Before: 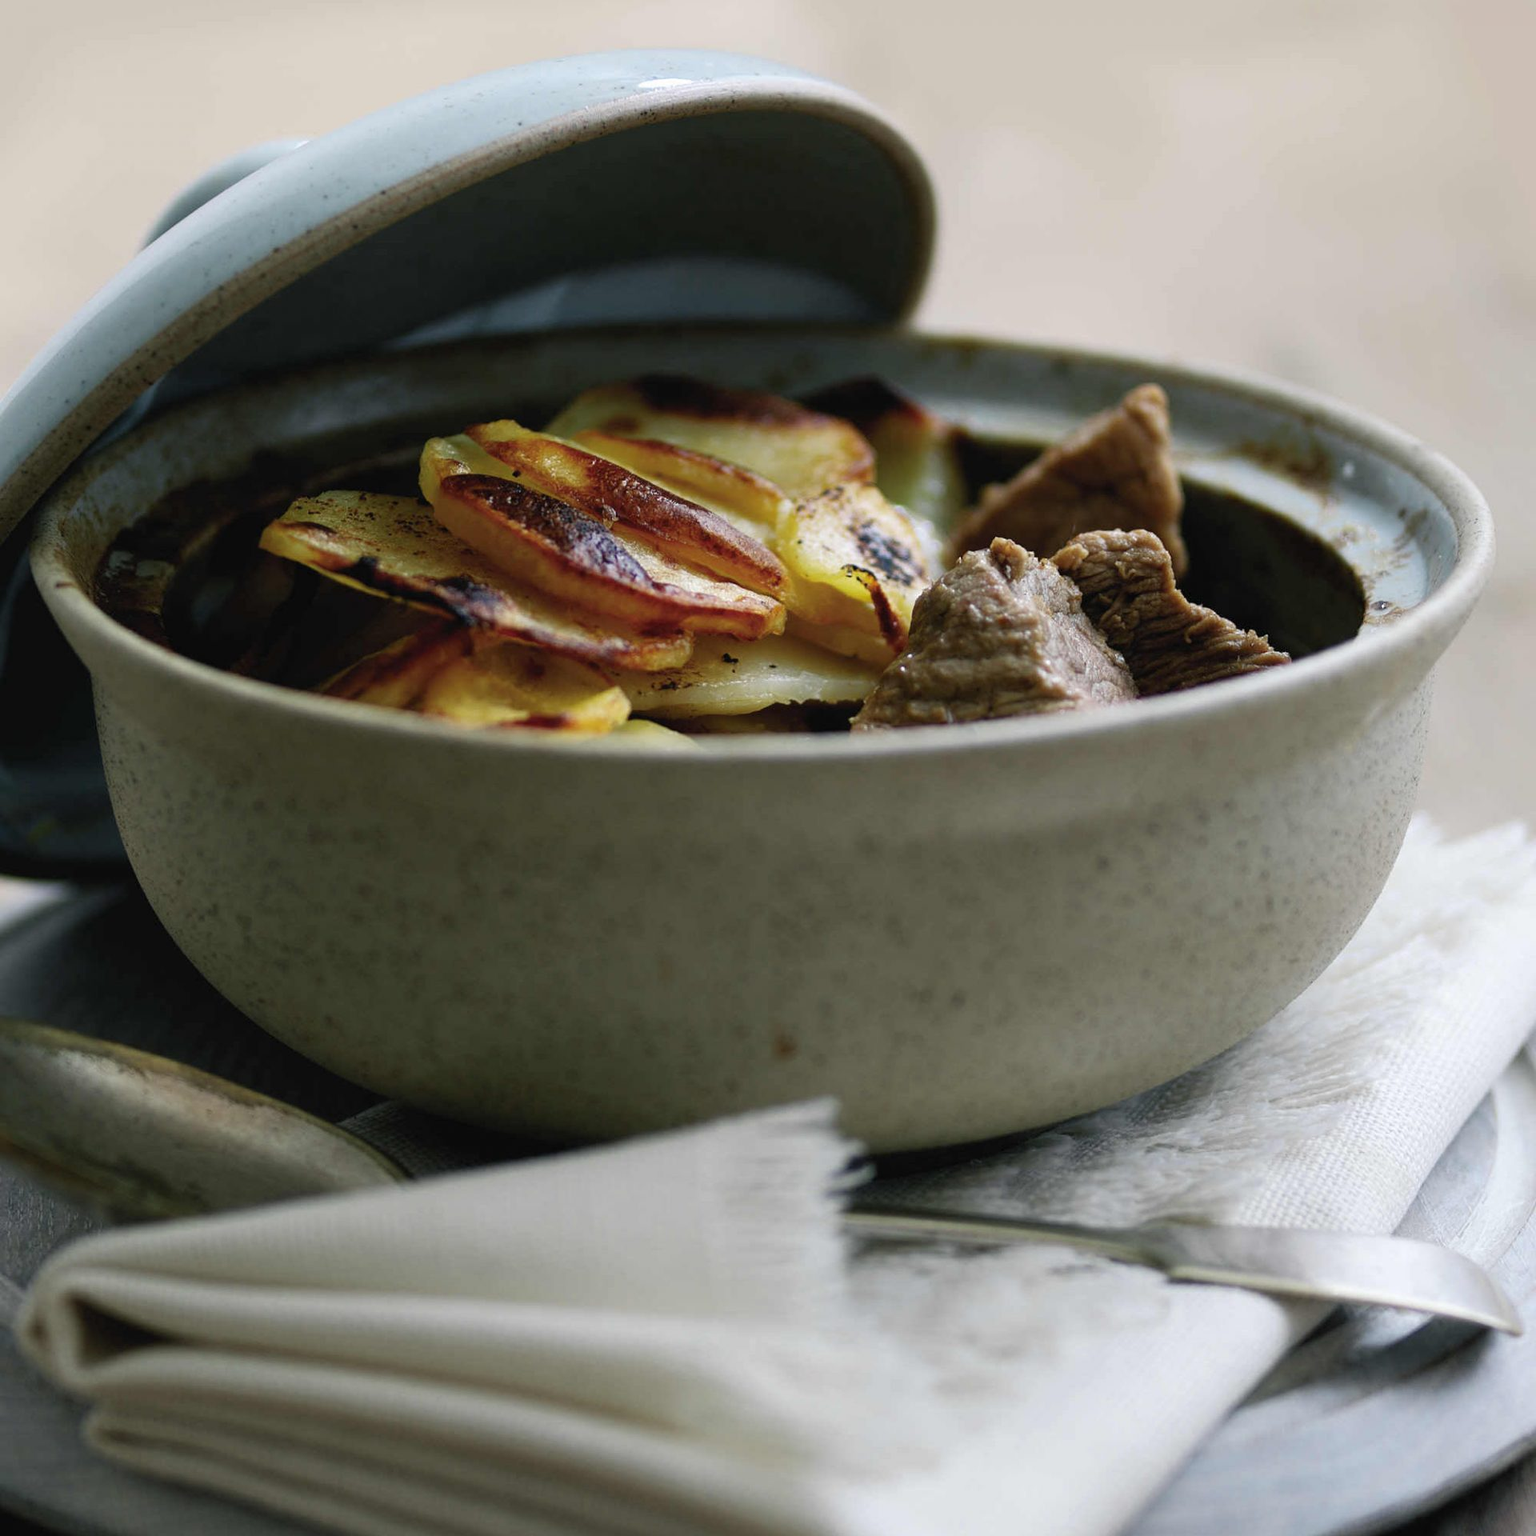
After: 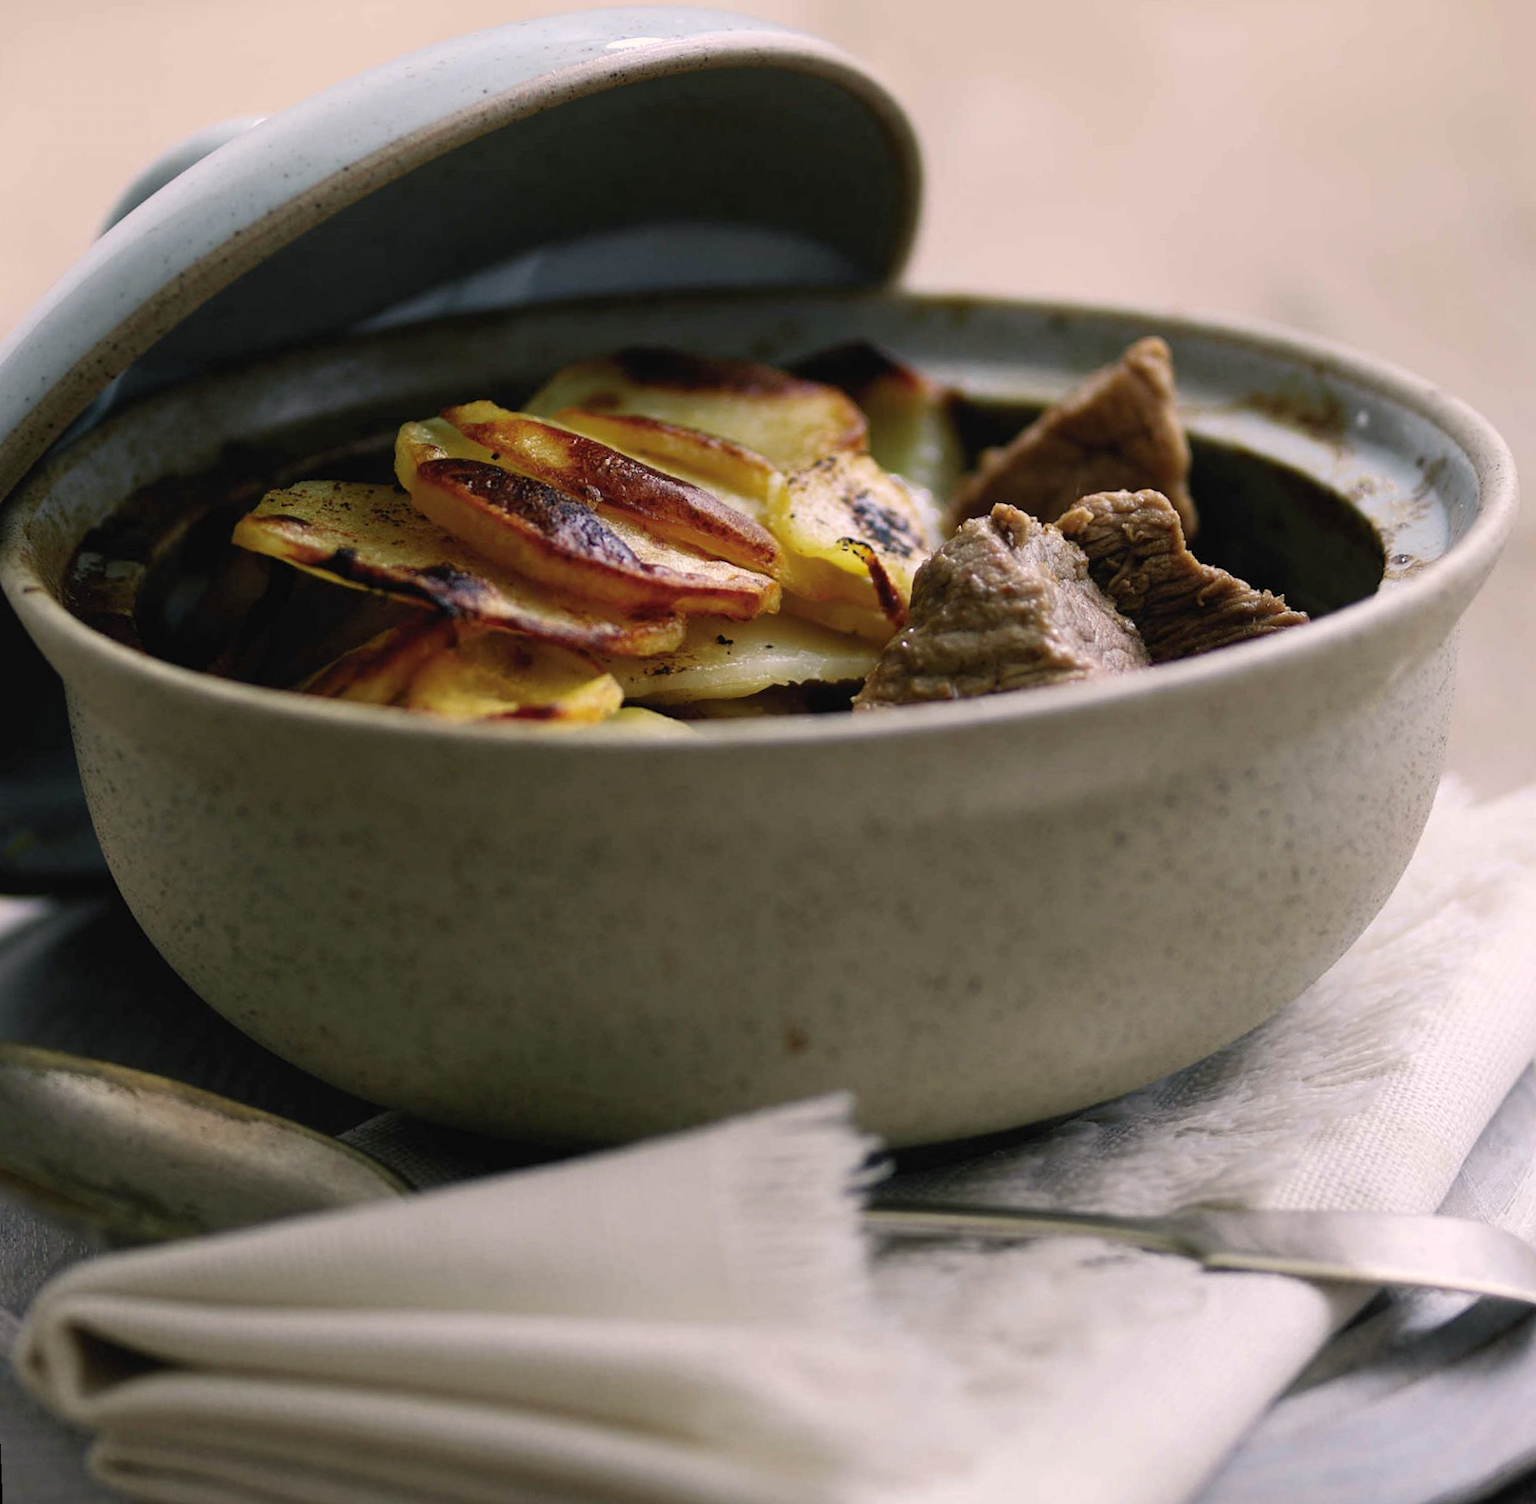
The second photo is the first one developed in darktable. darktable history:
color correction: highlights a* 7.34, highlights b* 4.37
rotate and perspective: rotation -2.12°, lens shift (vertical) 0.009, lens shift (horizontal) -0.008, automatic cropping original format, crop left 0.036, crop right 0.964, crop top 0.05, crop bottom 0.959
